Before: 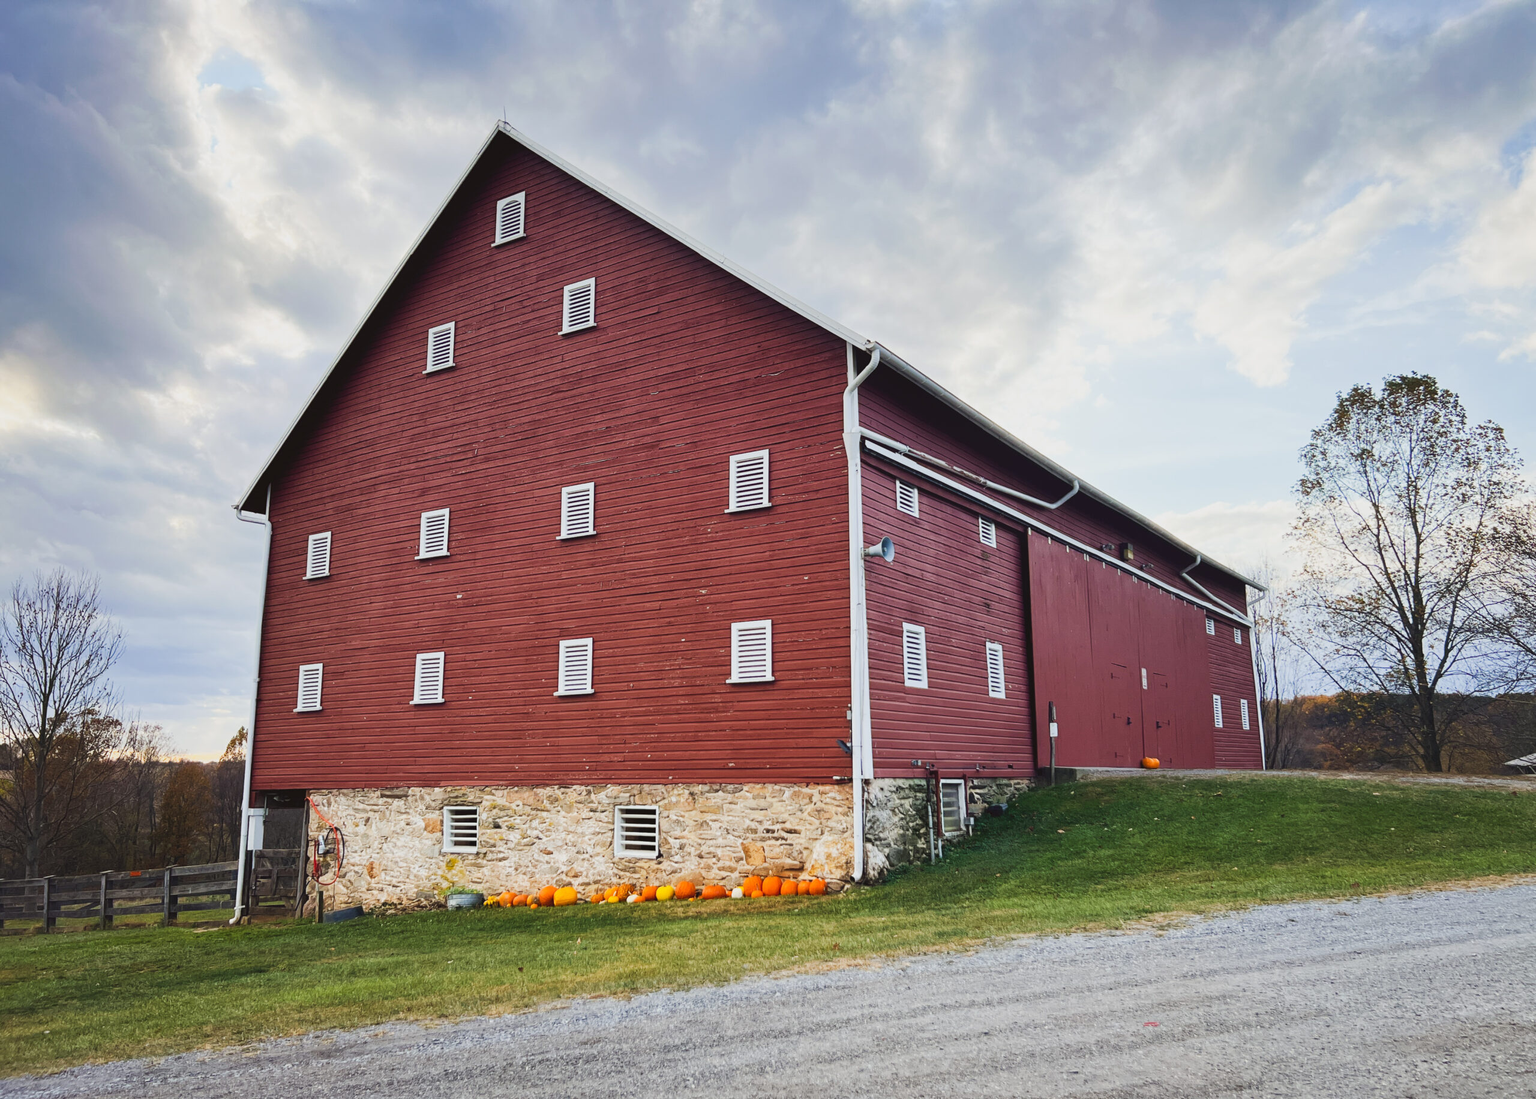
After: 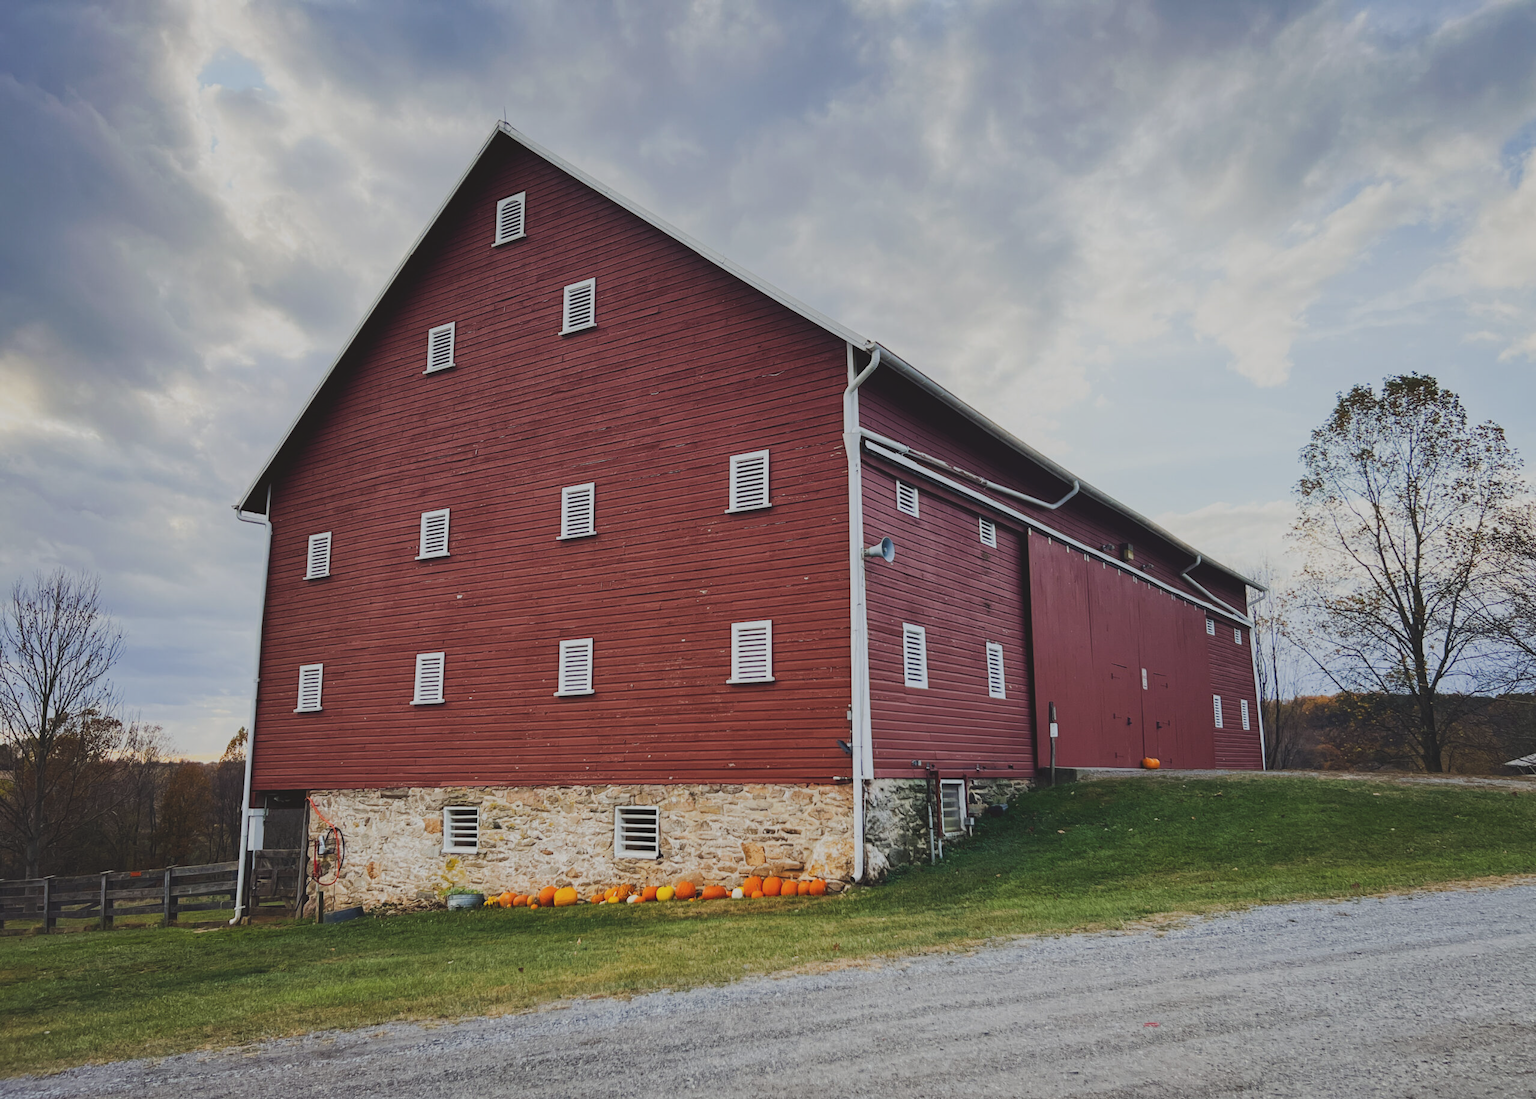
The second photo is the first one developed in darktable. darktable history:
local contrast: highlights 63%, shadows 106%, detail 106%, midtone range 0.536
exposure: black level correction -0.015, exposure -0.516 EV, compensate highlight preservation false
